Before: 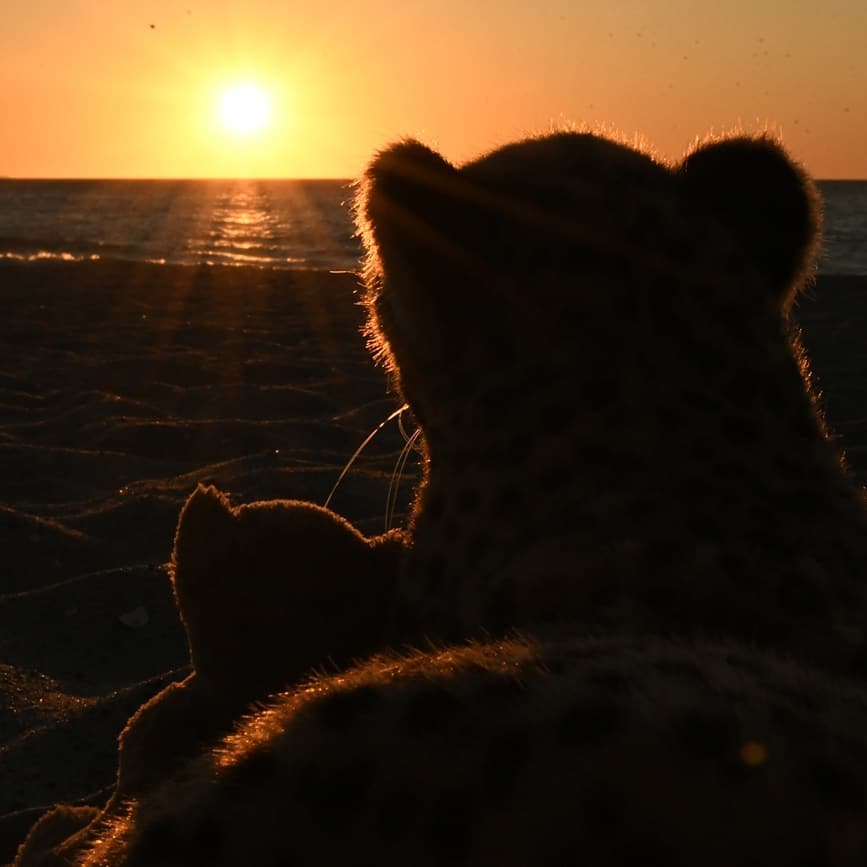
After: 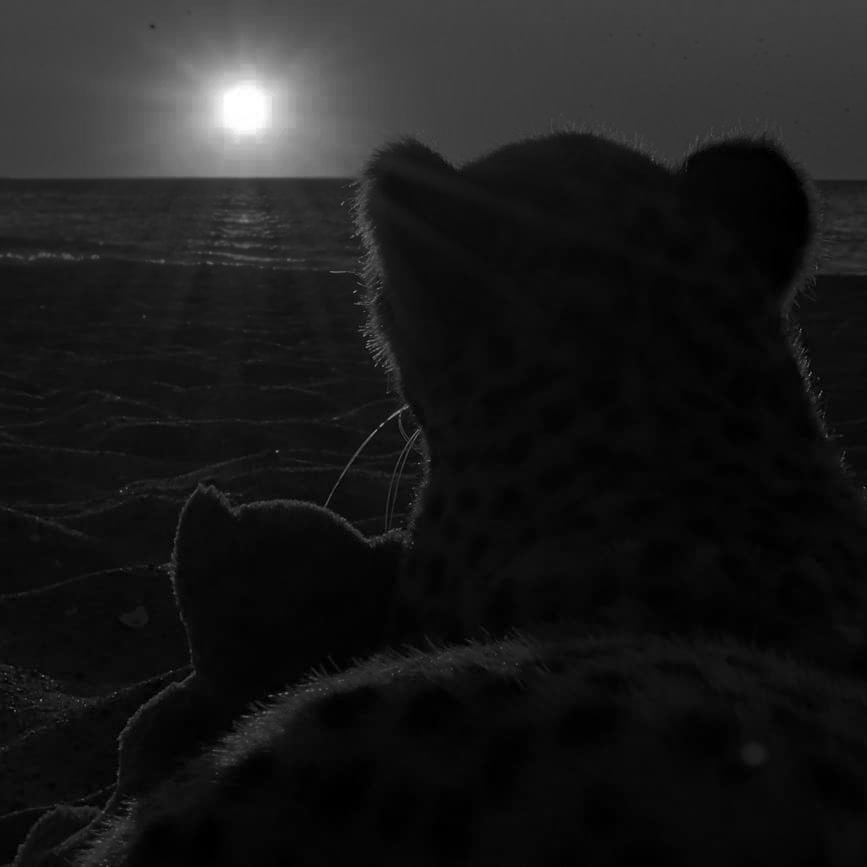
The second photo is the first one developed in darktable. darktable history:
local contrast: detail 130%
color balance rgb: linear chroma grading › global chroma 15%, perceptual saturation grading › global saturation 30%
color zones: curves: ch0 [(0.002, 0.429) (0.121, 0.212) (0.198, 0.113) (0.276, 0.344) (0.331, 0.541) (0.41, 0.56) (0.482, 0.289) (0.619, 0.227) (0.721, 0.18) (0.821, 0.435) (0.928, 0.555) (1, 0.587)]; ch1 [(0, 0) (0.143, 0) (0.286, 0) (0.429, 0) (0.571, 0) (0.714, 0) (0.857, 0)]
